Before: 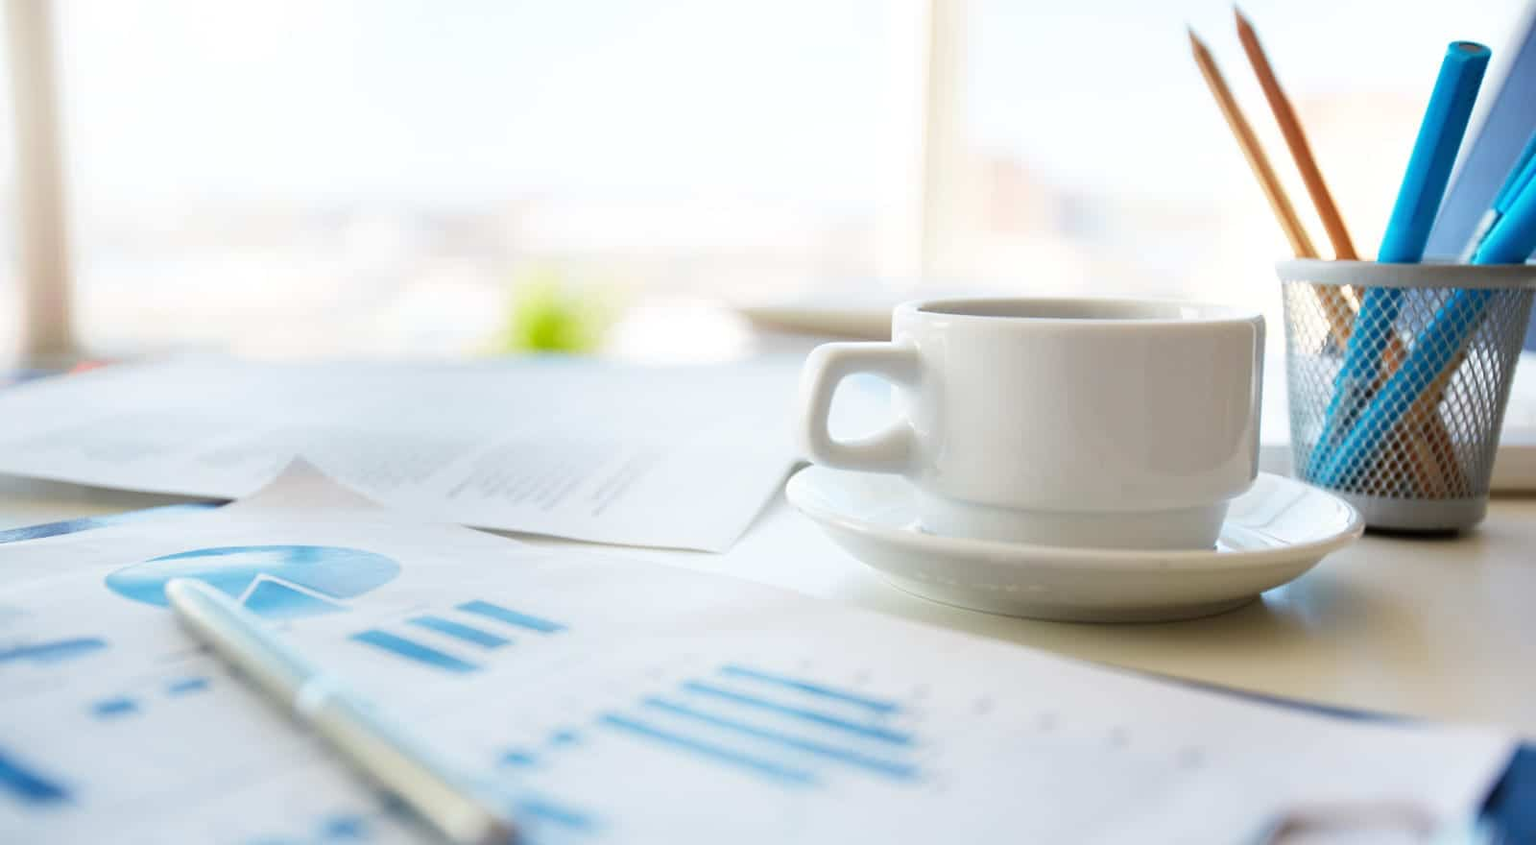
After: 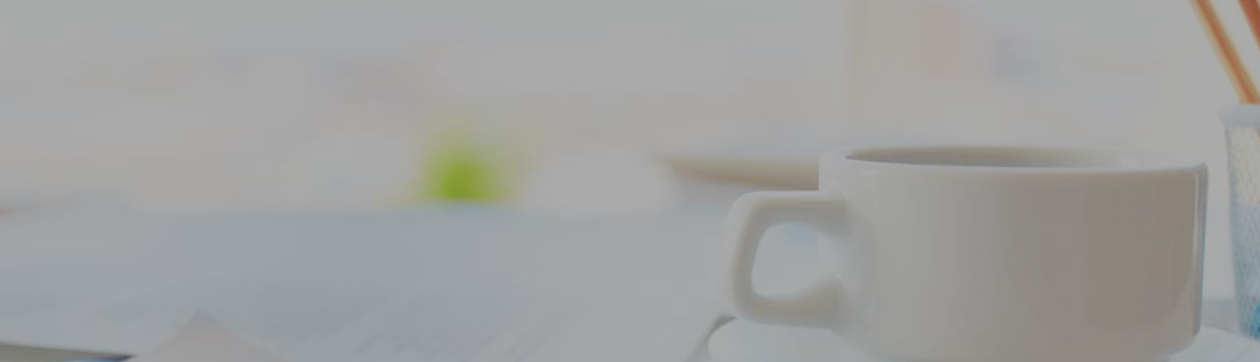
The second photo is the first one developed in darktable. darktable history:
crop: left 6.925%, top 18.796%, right 14.322%, bottom 39.955%
filmic rgb: black relative exposure -7.98 EV, white relative exposure 8.01 EV, target black luminance 0%, hardness 2.49, latitude 76.43%, contrast 0.555, shadows ↔ highlights balance 0.011%
